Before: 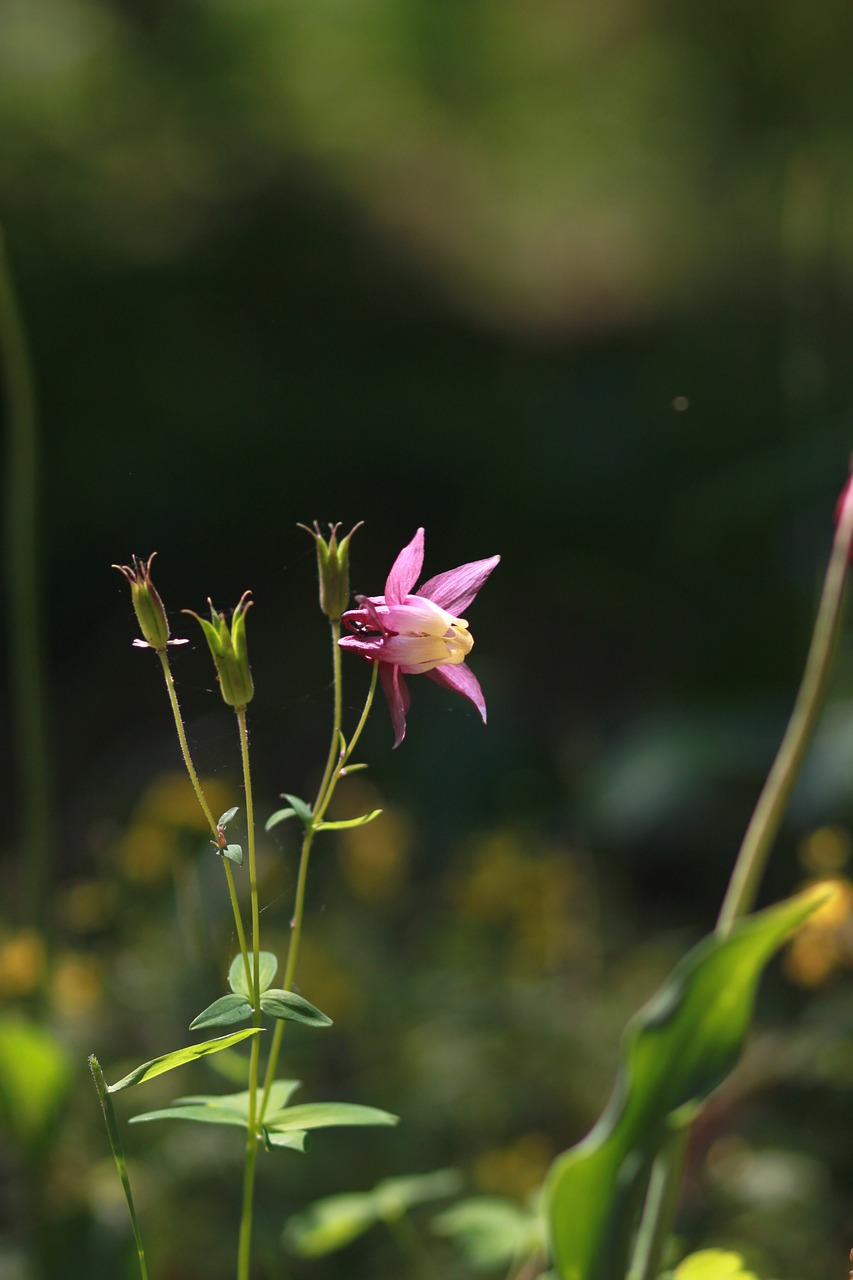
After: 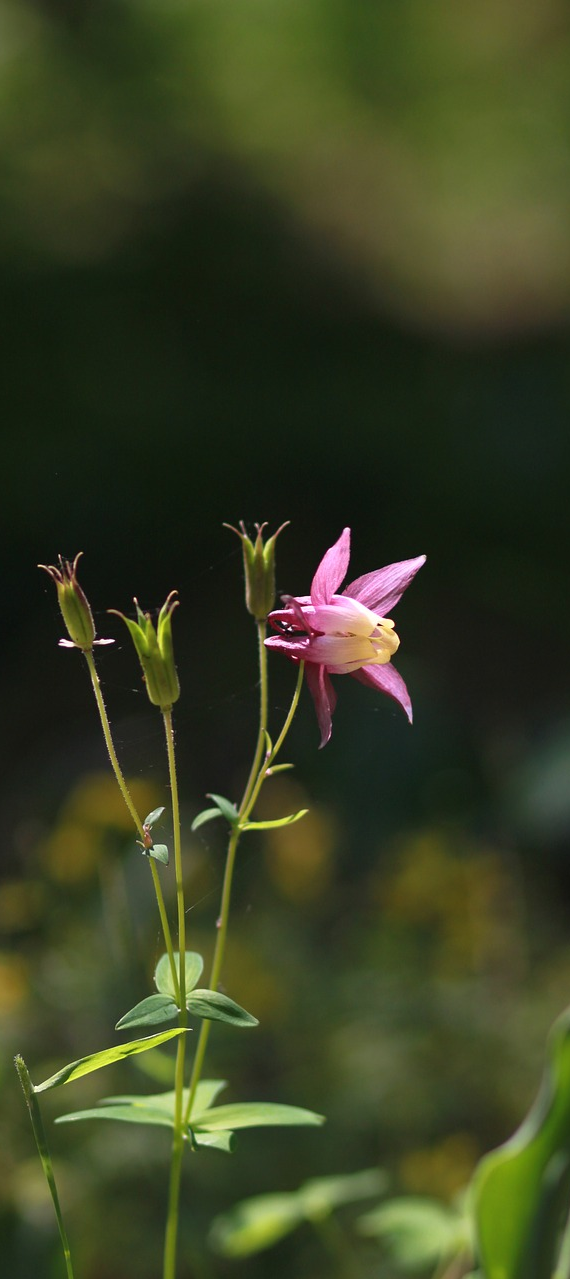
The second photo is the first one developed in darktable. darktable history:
crop and rotate: left 8.72%, right 24.358%
